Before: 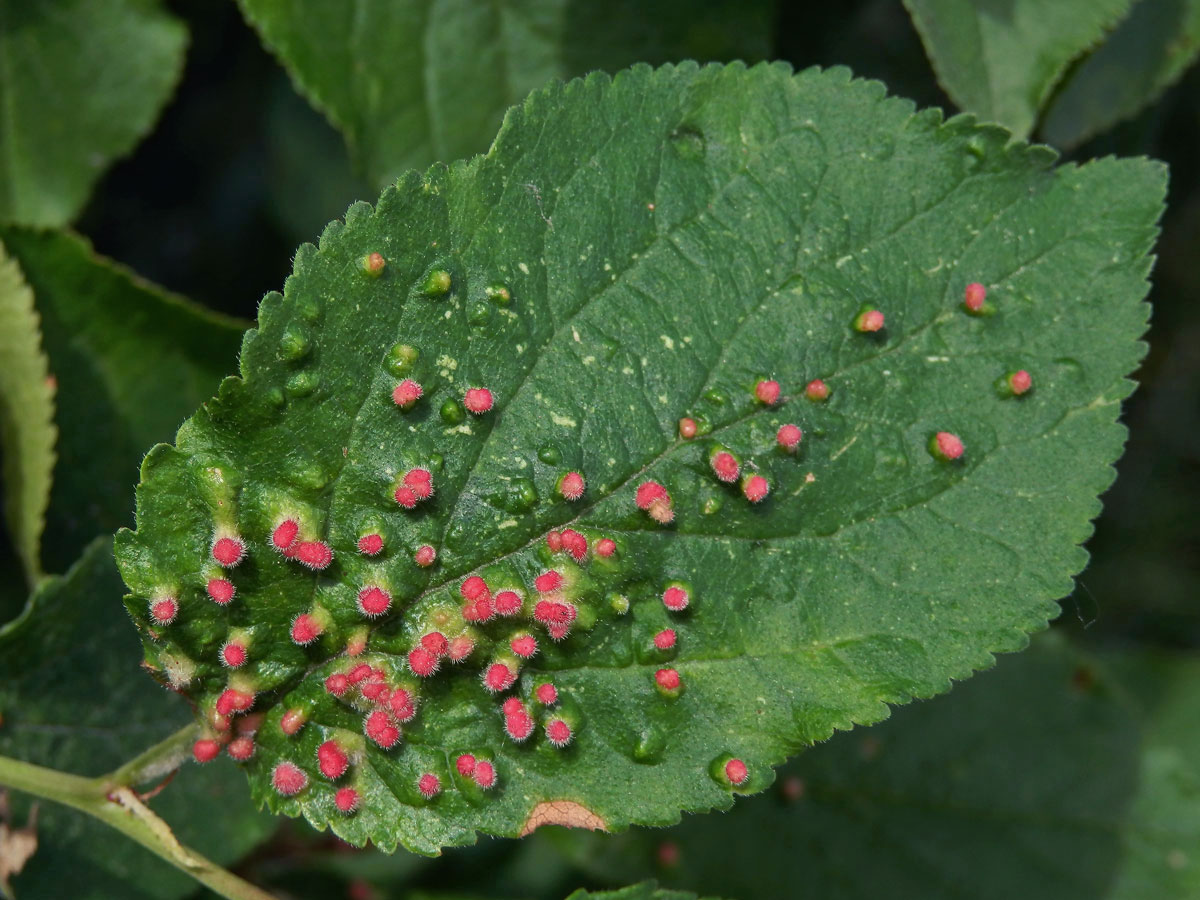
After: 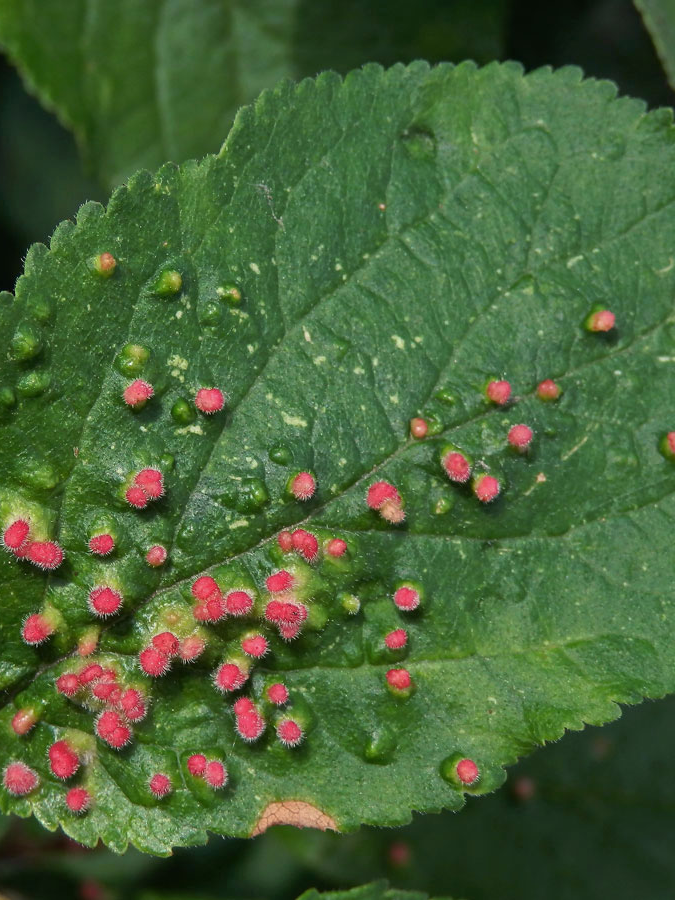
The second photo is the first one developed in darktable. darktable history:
crop and rotate: left 22.478%, right 21.235%
